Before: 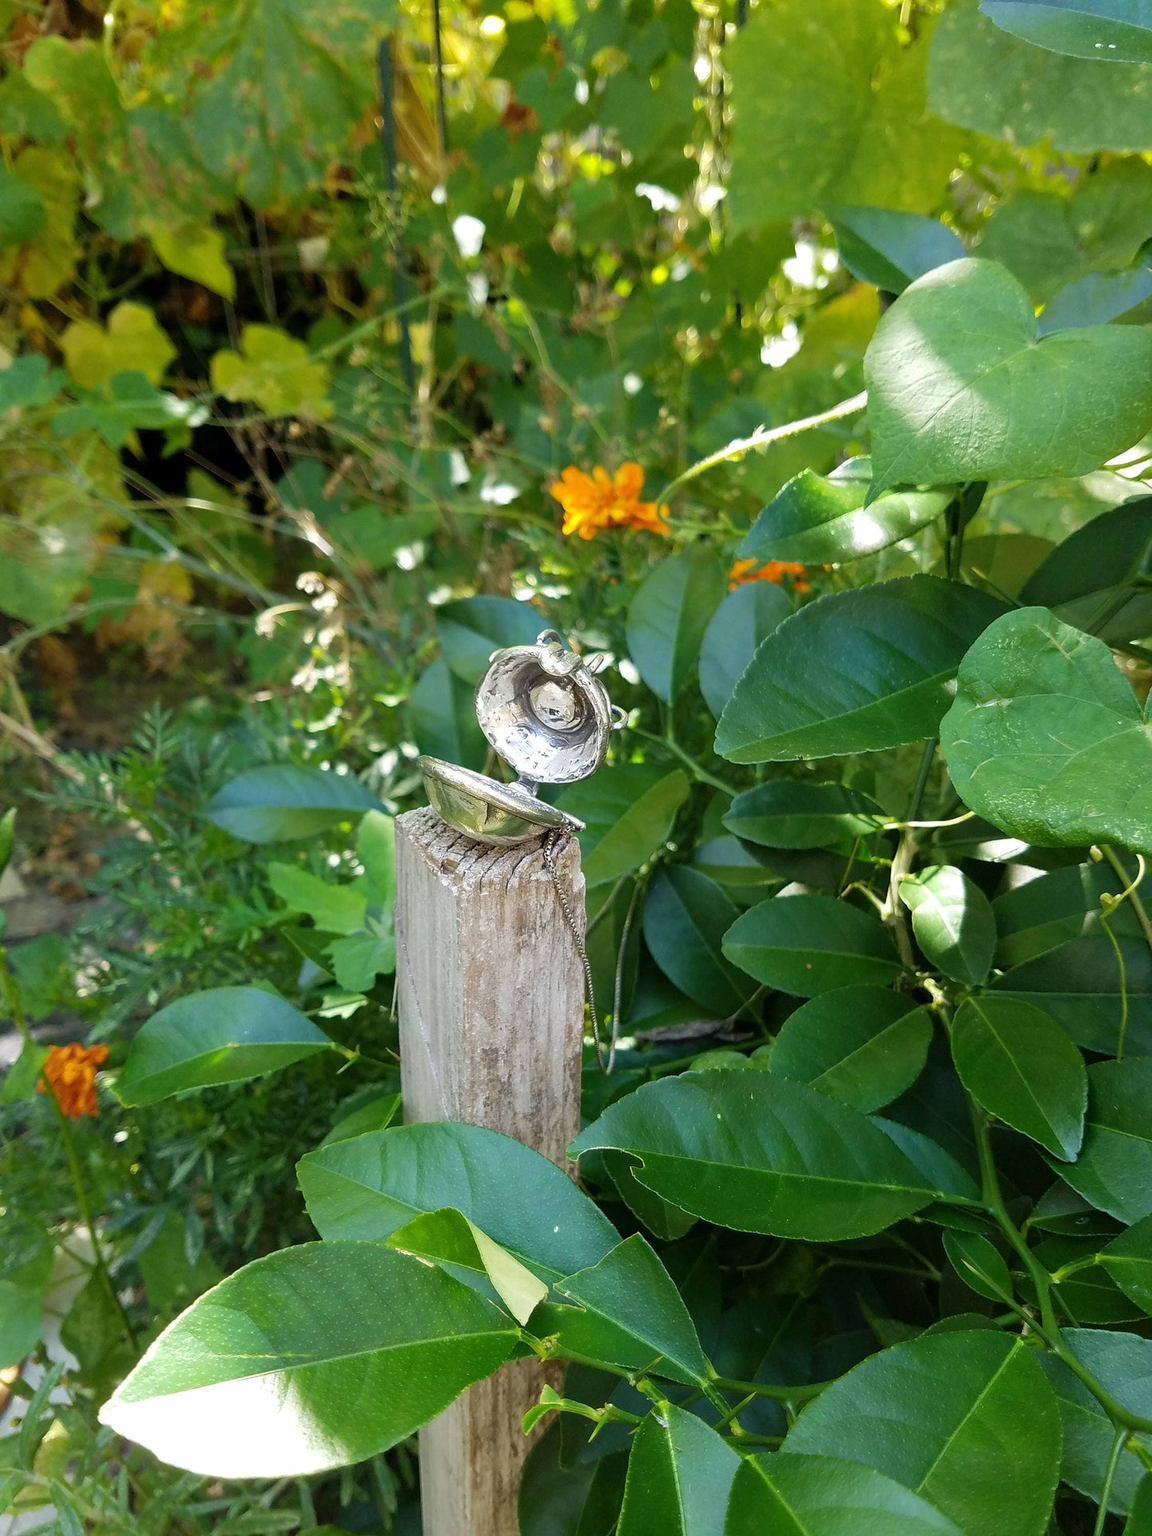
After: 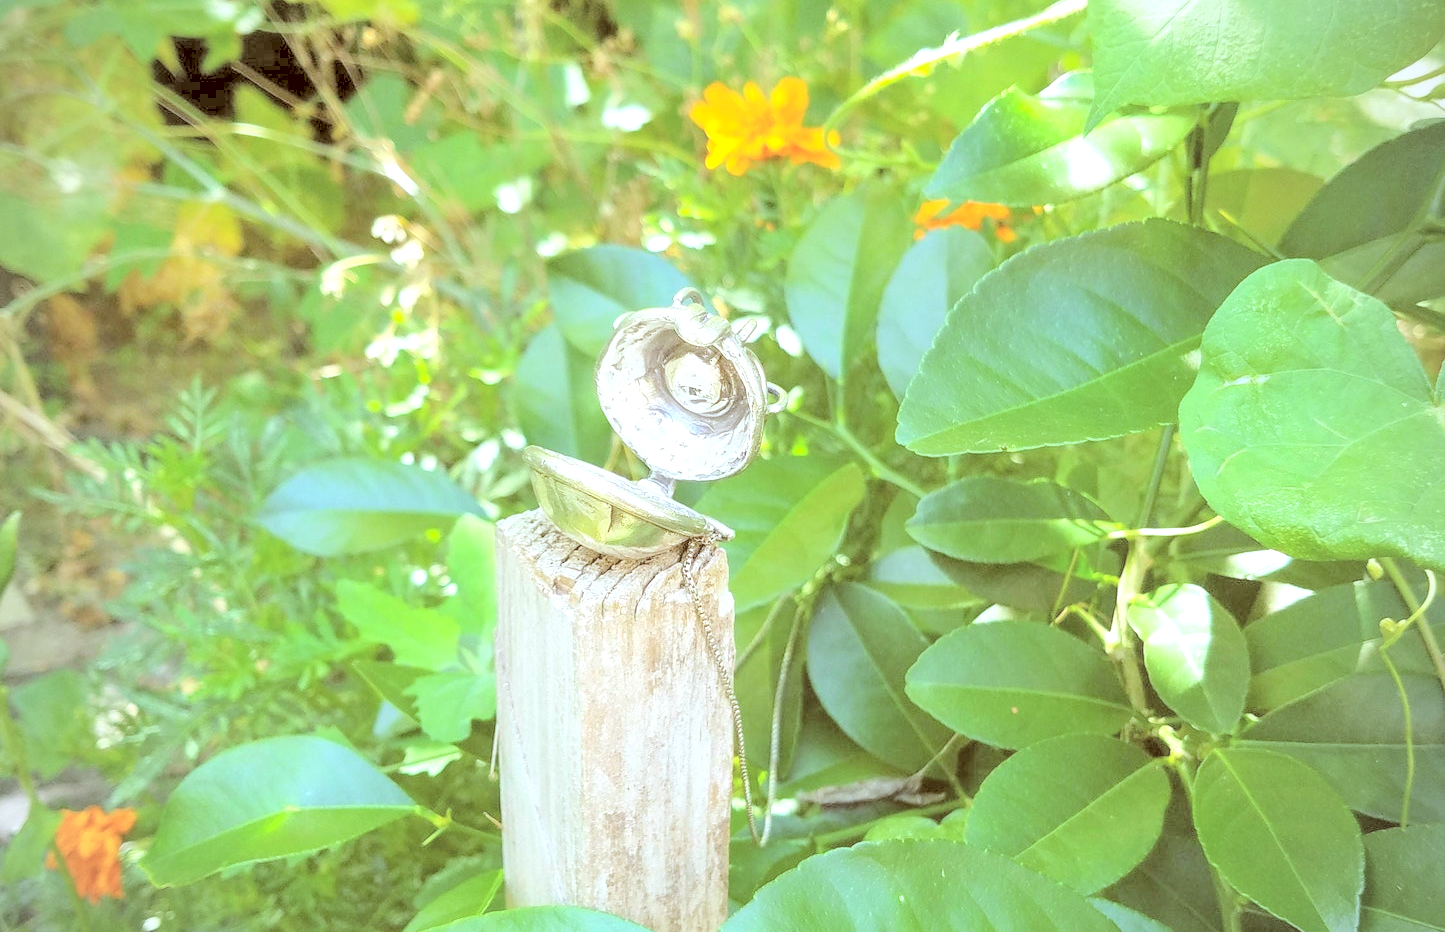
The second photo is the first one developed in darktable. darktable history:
exposure: exposure 0.6 EV, compensate highlight preservation false
color correction: highlights a* -5.3, highlights b* 9.8, shadows a* 9.8, shadows b* 24.26
crop and rotate: top 26.056%, bottom 25.543%
local contrast: on, module defaults
vignetting: fall-off radius 60.92%
contrast brightness saturation: brightness 1
base curve: curves: ch0 [(0, 0) (0.297, 0.298) (1, 1)], preserve colors none
white balance: red 0.967, blue 1.119, emerald 0.756
